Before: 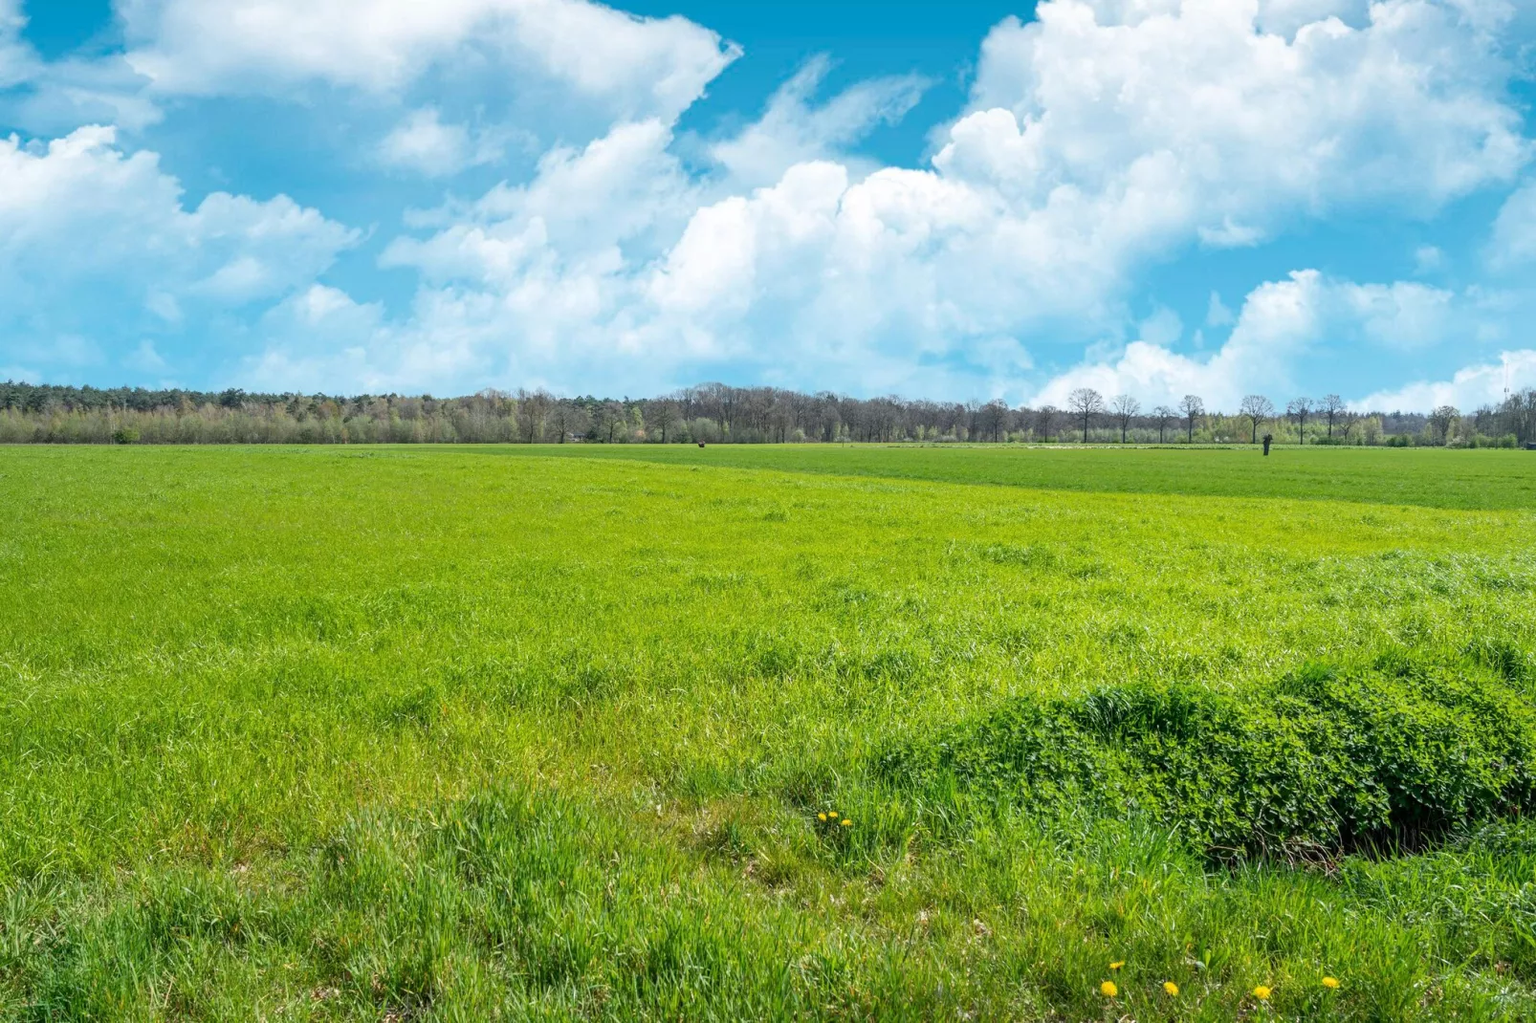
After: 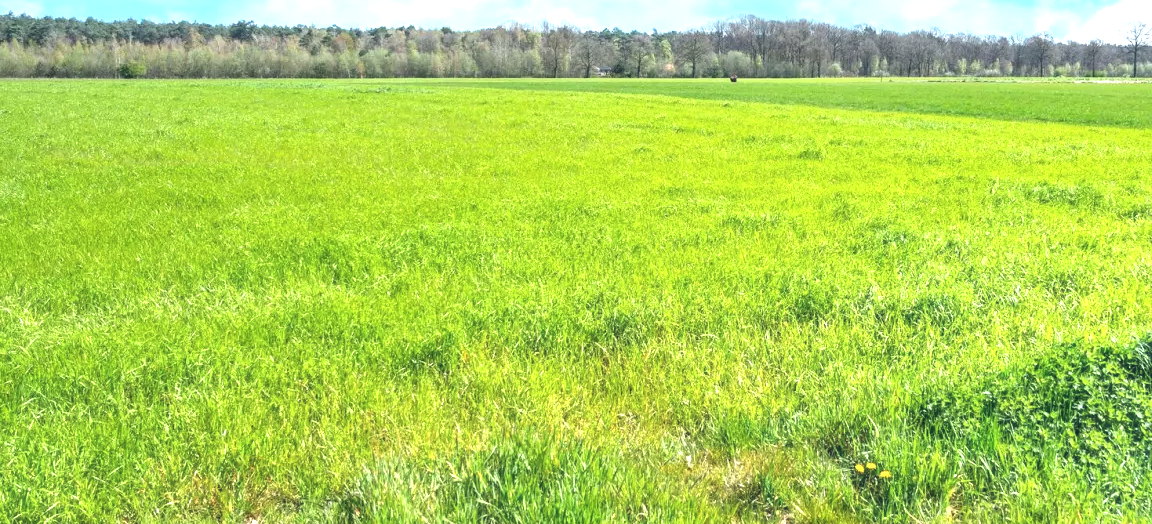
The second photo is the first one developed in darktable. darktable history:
exposure: exposure 1.001 EV, compensate highlight preservation false
crop: top 36.086%, right 28.217%, bottom 14.87%
haze removal: strength -0.105, compatibility mode true, adaptive false
contrast equalizer: y [[0.6 ×6], [0.55 ×6], [0 ×6], [0 ×6], [0 ×6]], mix 0.313
